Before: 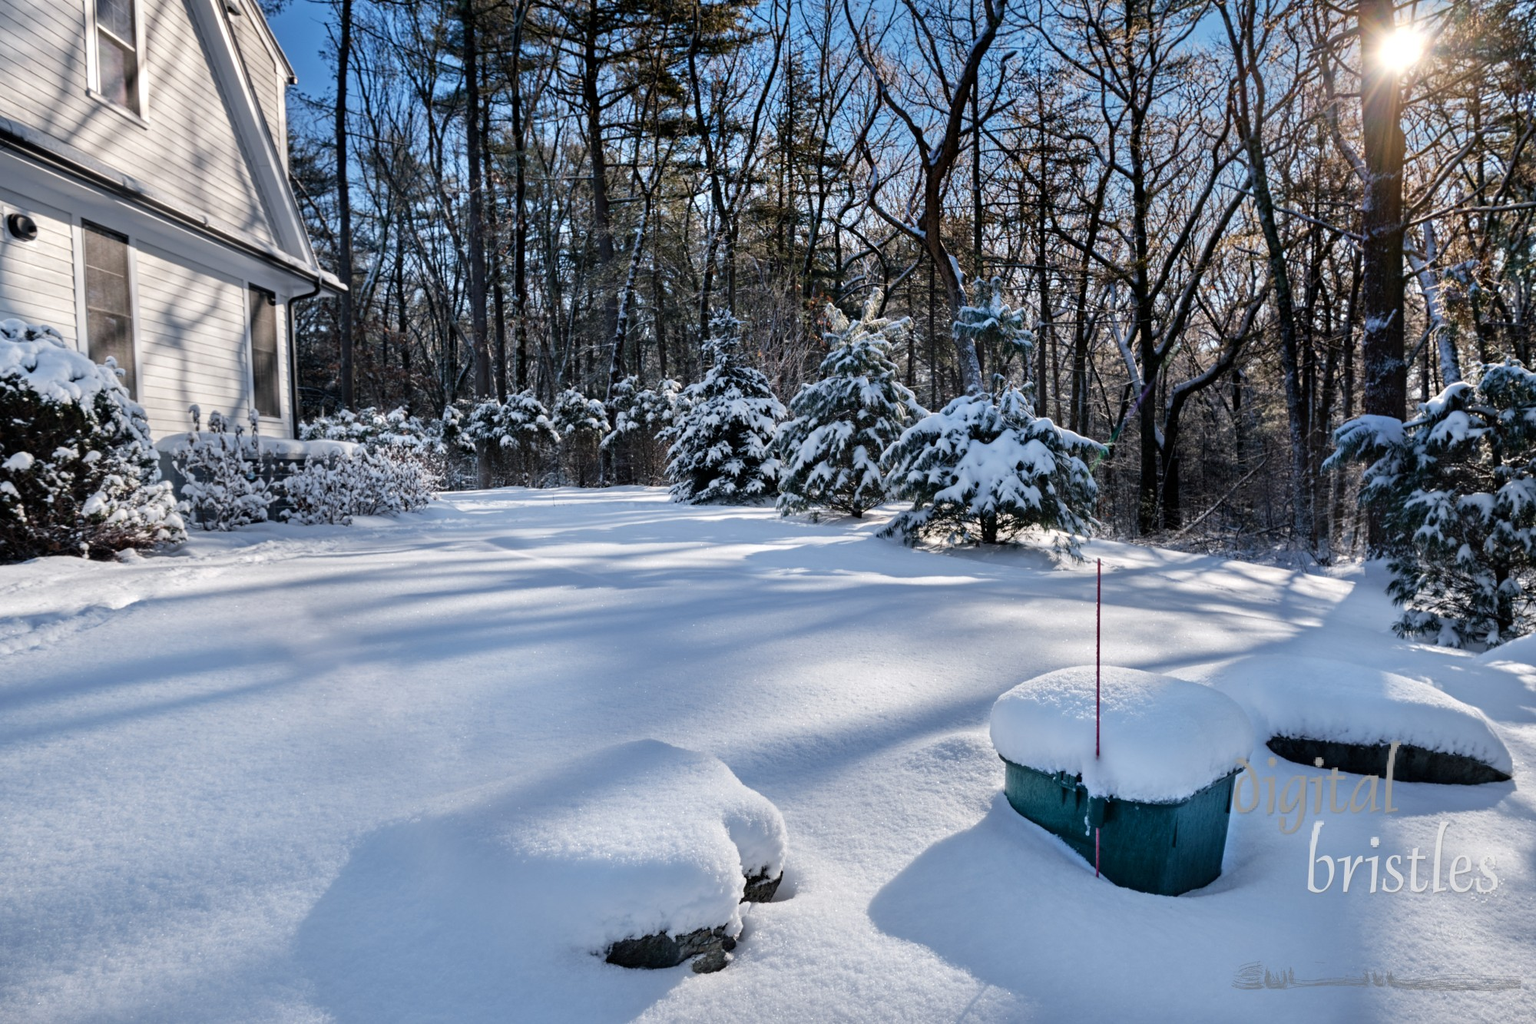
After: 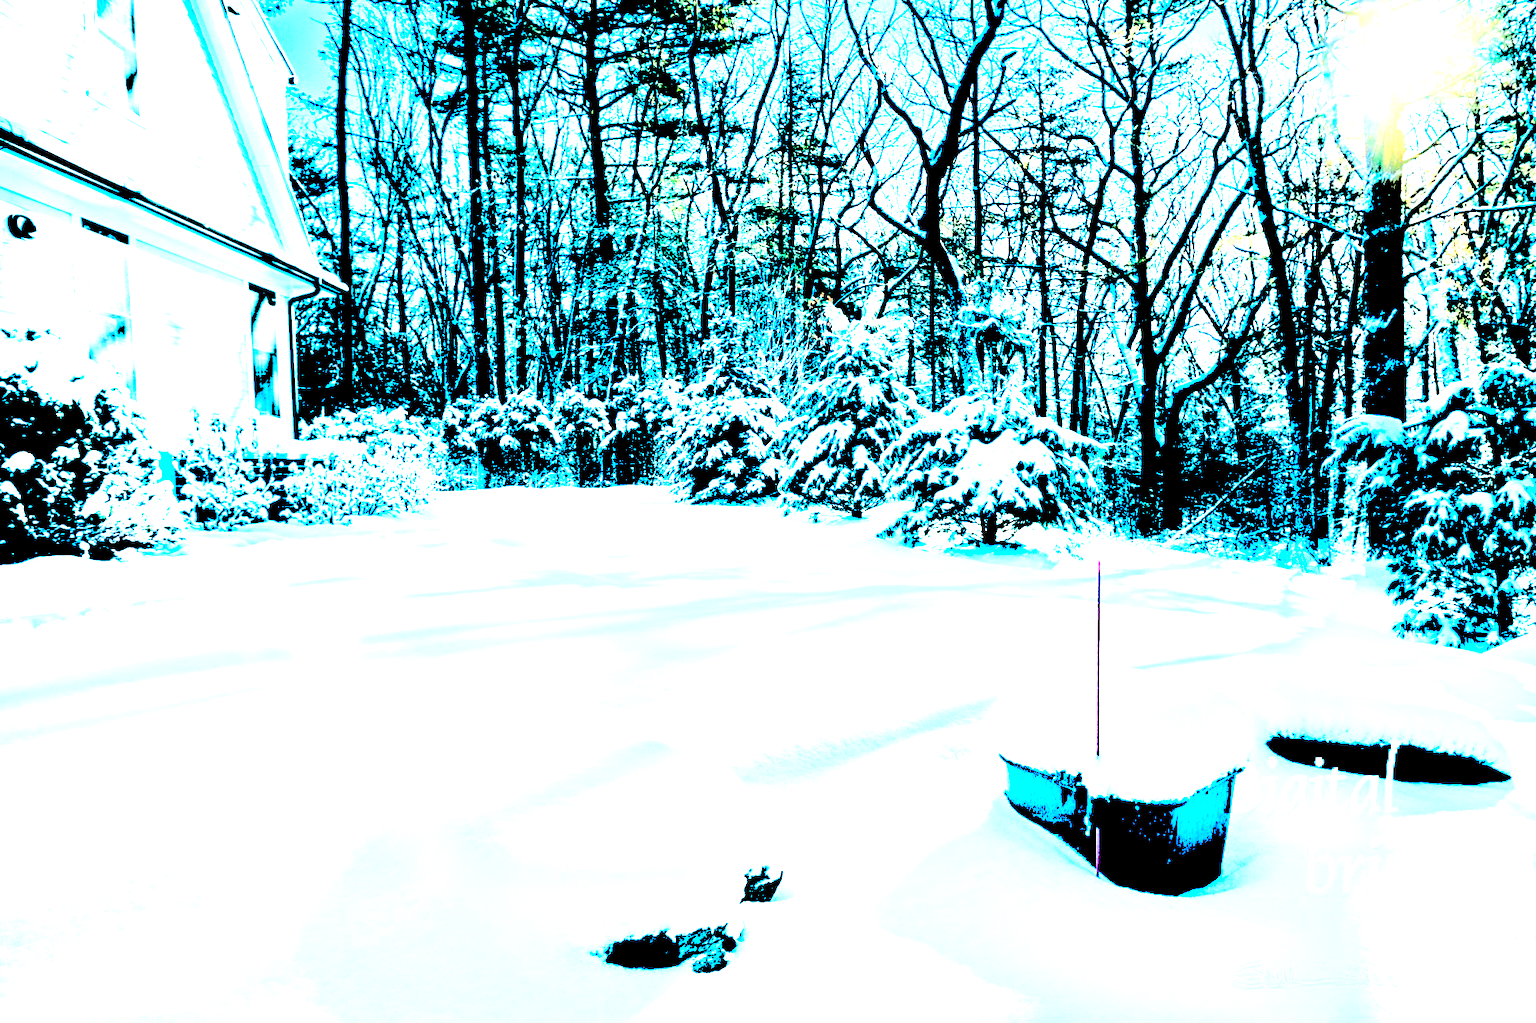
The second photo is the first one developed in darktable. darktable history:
color balance rgb: shadows lift › luminance -28.738%, shadows lift › chroma 10.284%, shadows lift › hue 231.77°, perceptual saturation grading › global saturation 12.257%
base curve: curves: ch0 [(0, 0.003) (0.001, 0.002) (0.006, 0.004) (0.02, 0.022) (0.048, 0.086) (0.094, 0.234) (0.162, 0.431) (0.258, 0.629) (0.385, 0.8) (0.548, 0.918) (0.751, 0.988) (1, 1)], preserve colors none
levels: levels [0.246, 0.256, 0.506]
